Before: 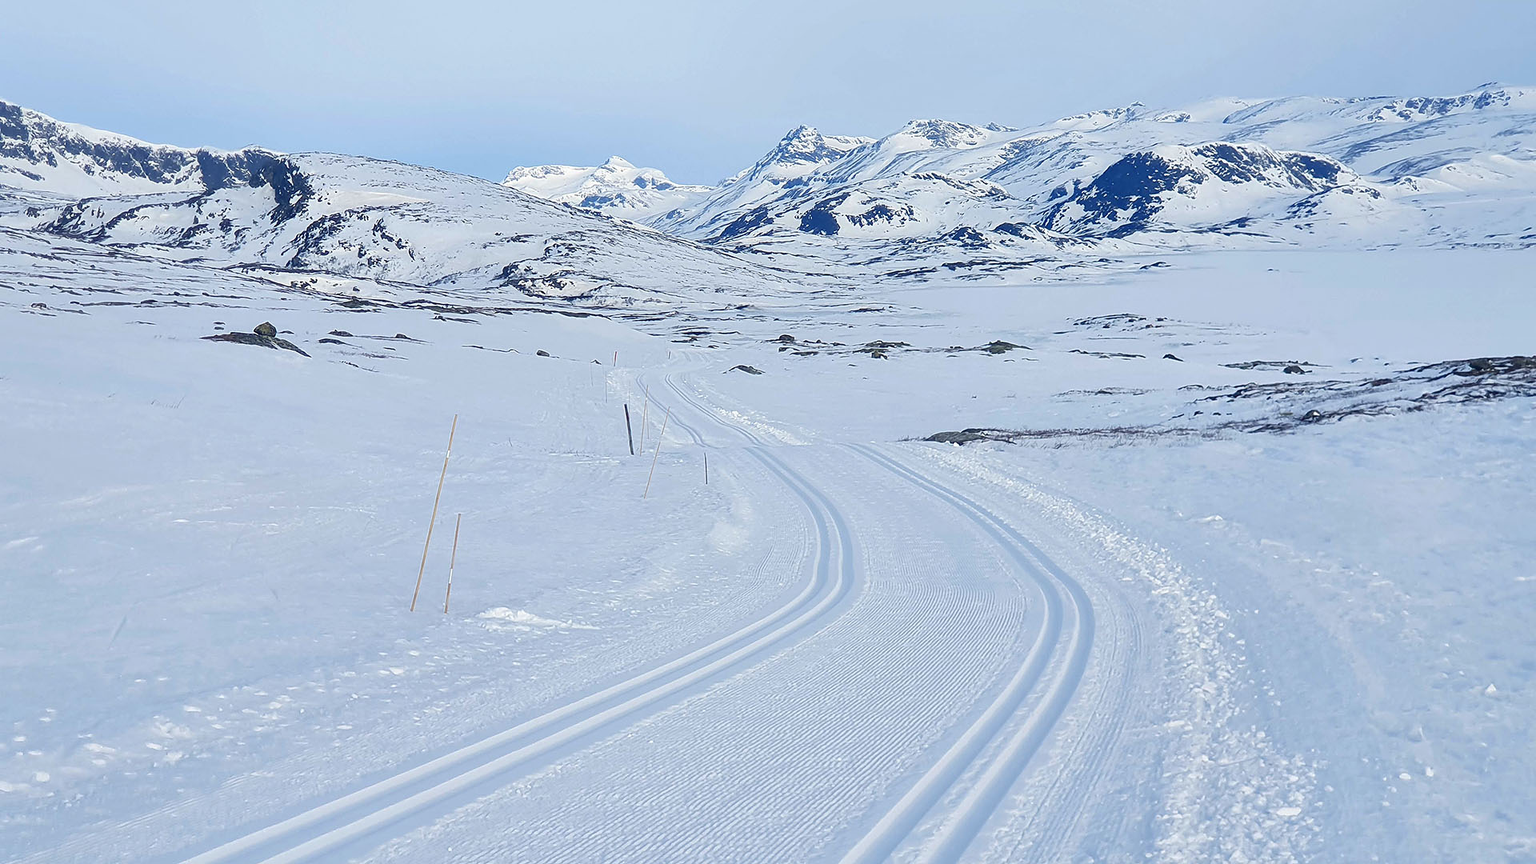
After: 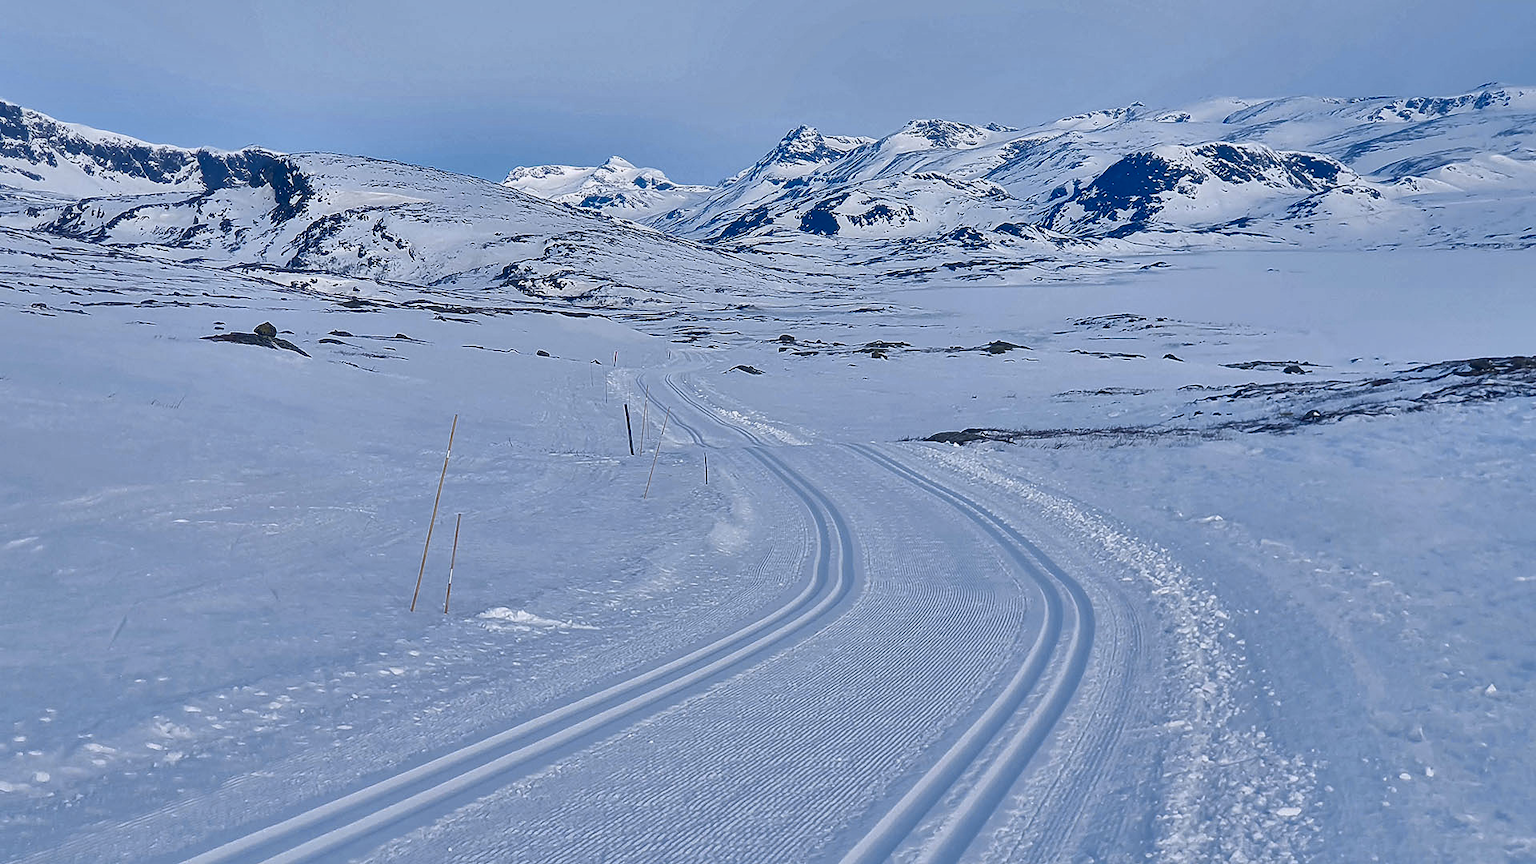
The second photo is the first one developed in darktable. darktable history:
exposure: exposure 0.2 EV, compensate highlight preservation false
white balance: red 1.004, blue 1.024
shadows and highlights: white point adjustment -3.64, highlights -63.34, highlights color adjustment 42%, soften with gaussian
tone curve: curves: ch0 [(0, 0.026) (0.175, 0.178) (0.463, 0.502) (0.796, 0.764) (1, 0.961)]; ch1 [(0, 0) (0.437, 0.398) (0.469, 0.472) (0.505, 0.504) (0.553, 0.552) (1, 1)]; ch2 [(0, 0) (0.505, 0.495) (0.579, 0.579) (1, 1)], color space Lab, independent channels, preserve colors none
